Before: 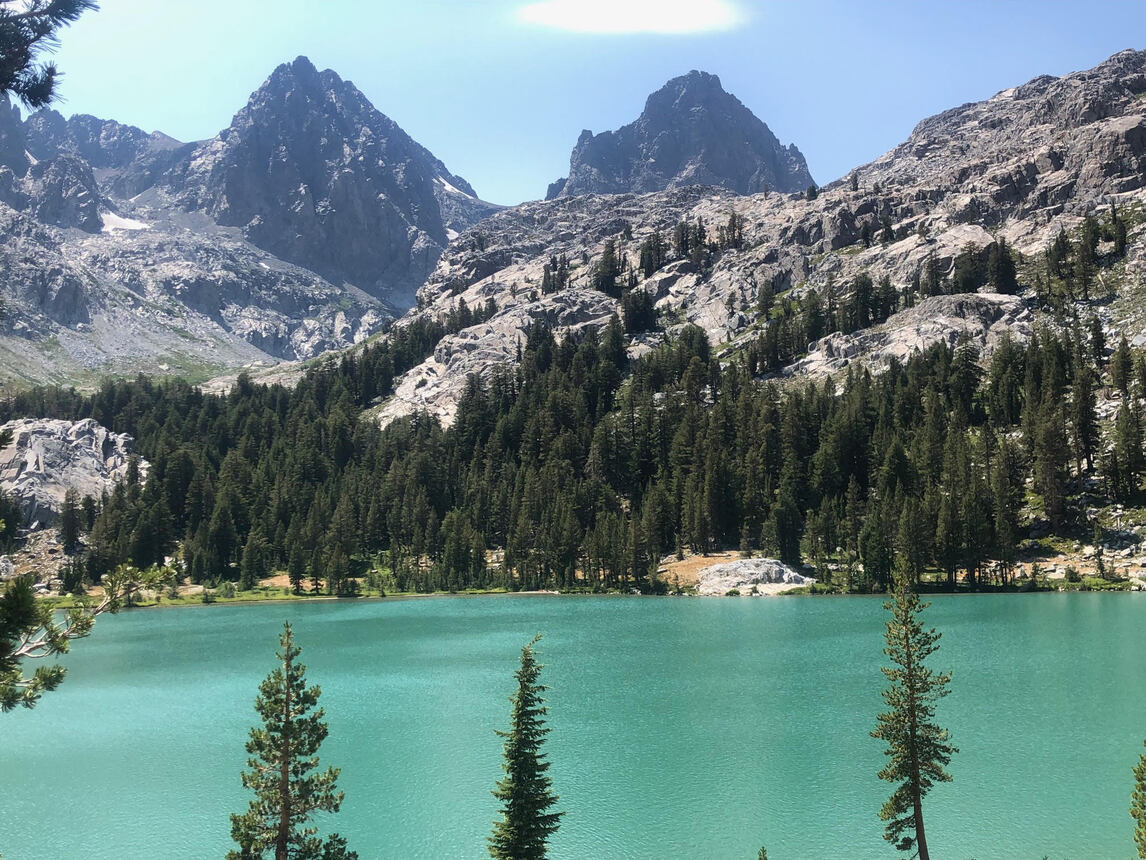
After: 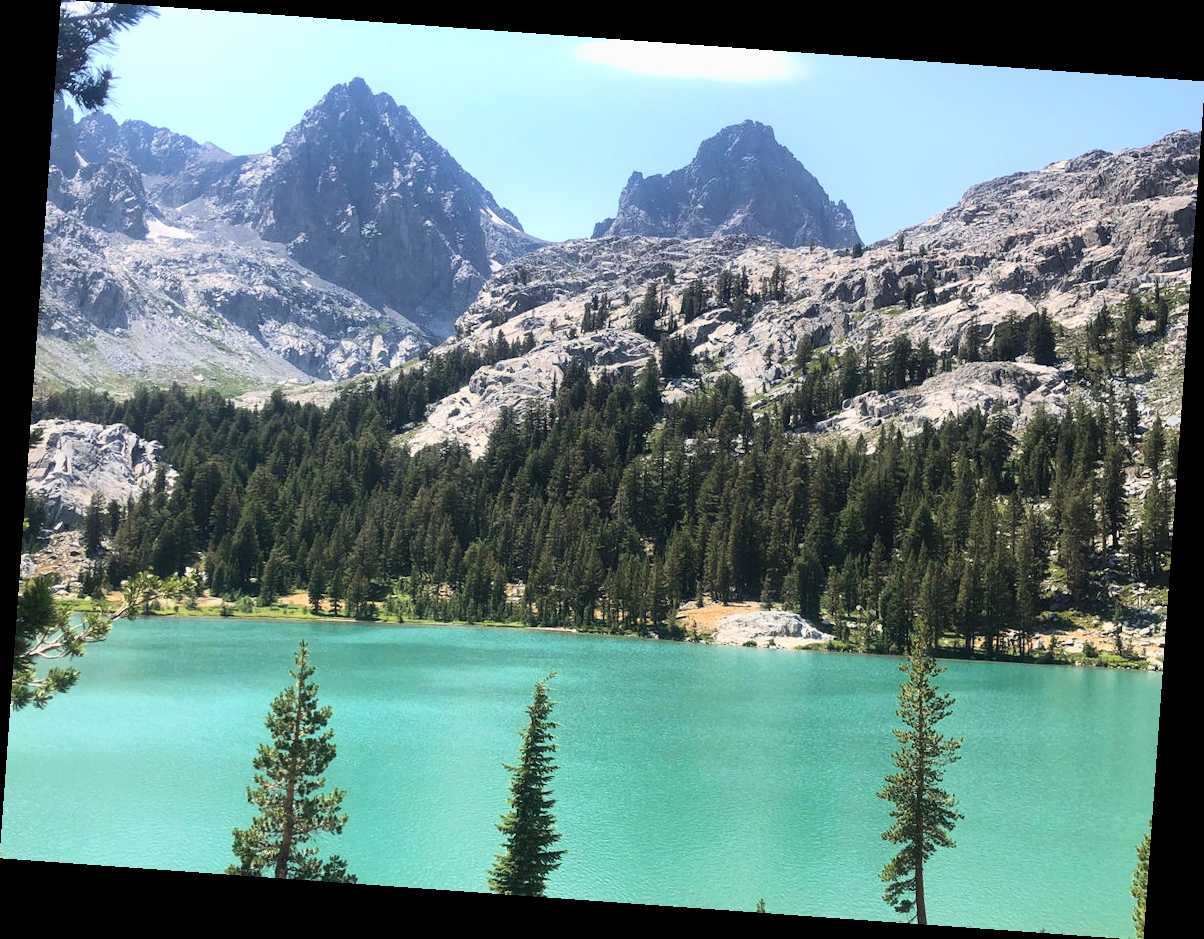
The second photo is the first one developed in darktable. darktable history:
contrast brightness saturation: contrast 0.2, brightness 0.16, saturation 0.22
rotate and perspective: rotation 4.1°, automatic cropping off
